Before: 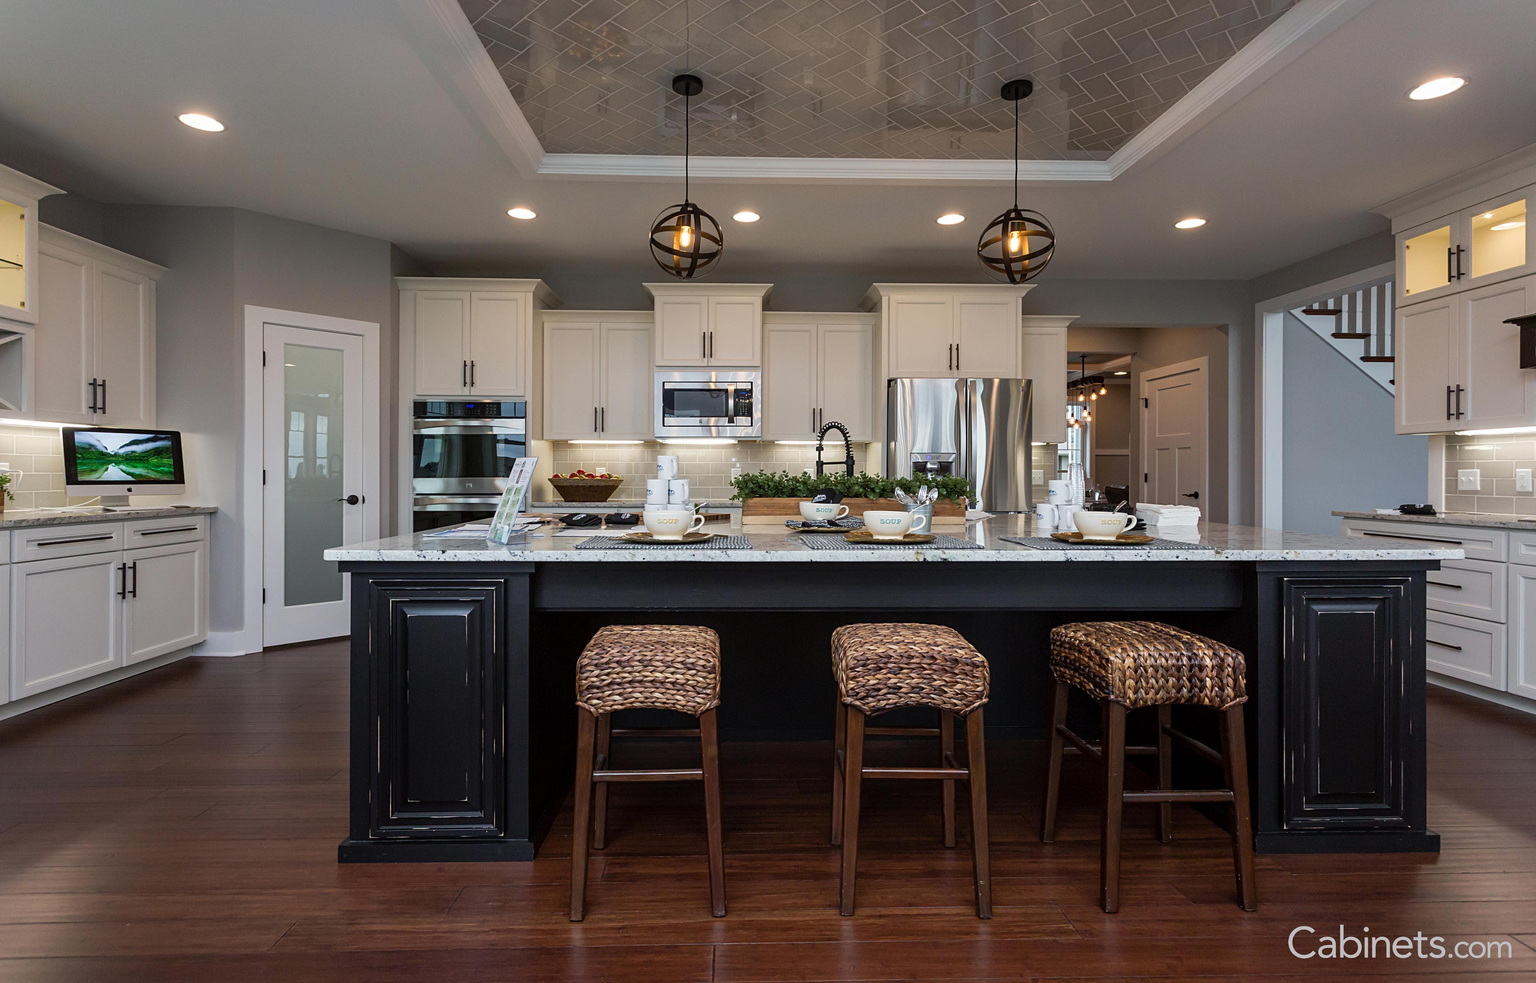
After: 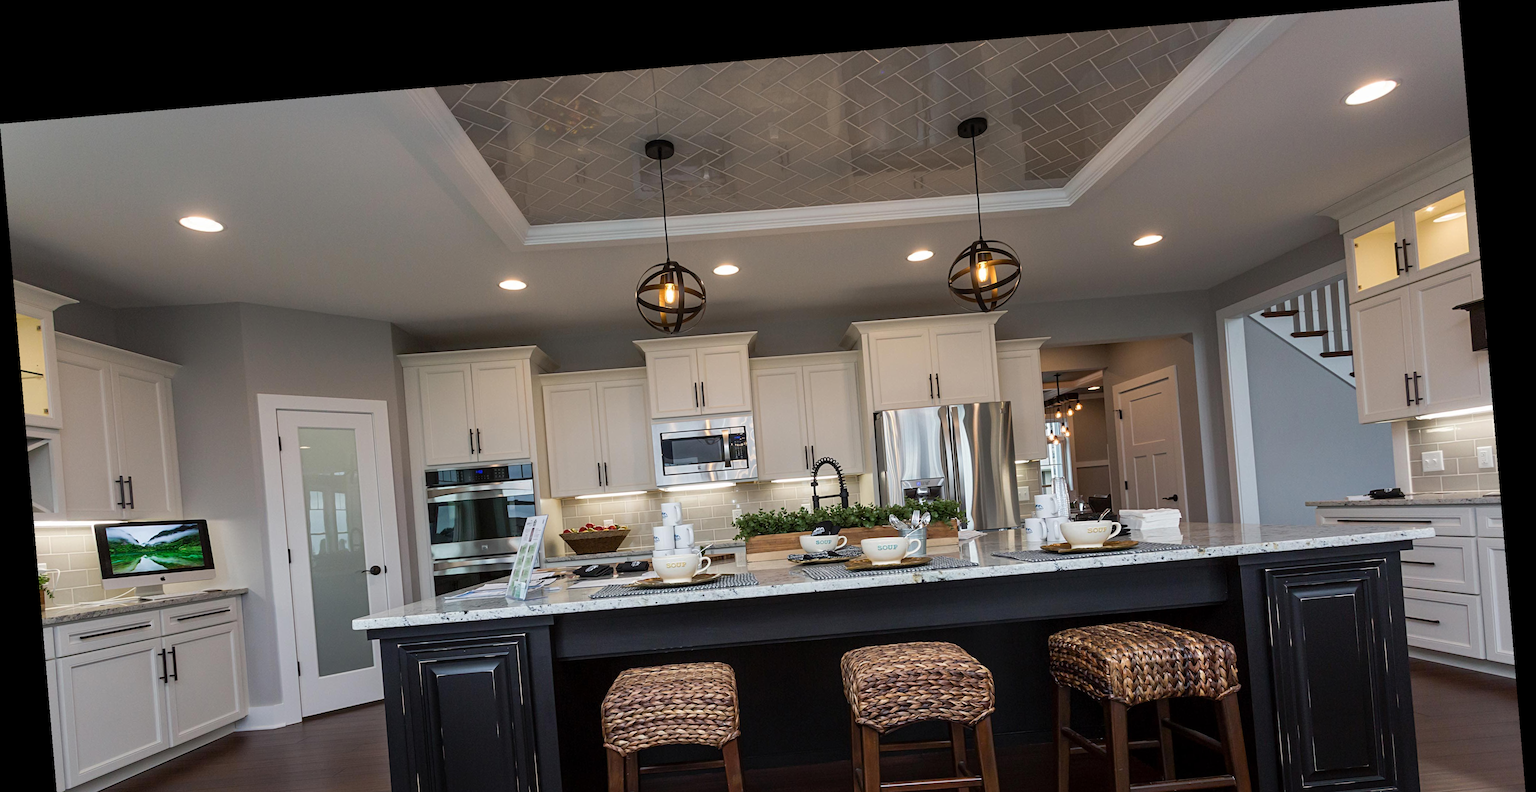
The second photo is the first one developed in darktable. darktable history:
crop: bottom 24.967%
rotate and perspective: rotation -4.86°, automatic cropping off
levels: levels [0, 0.499, 1]
